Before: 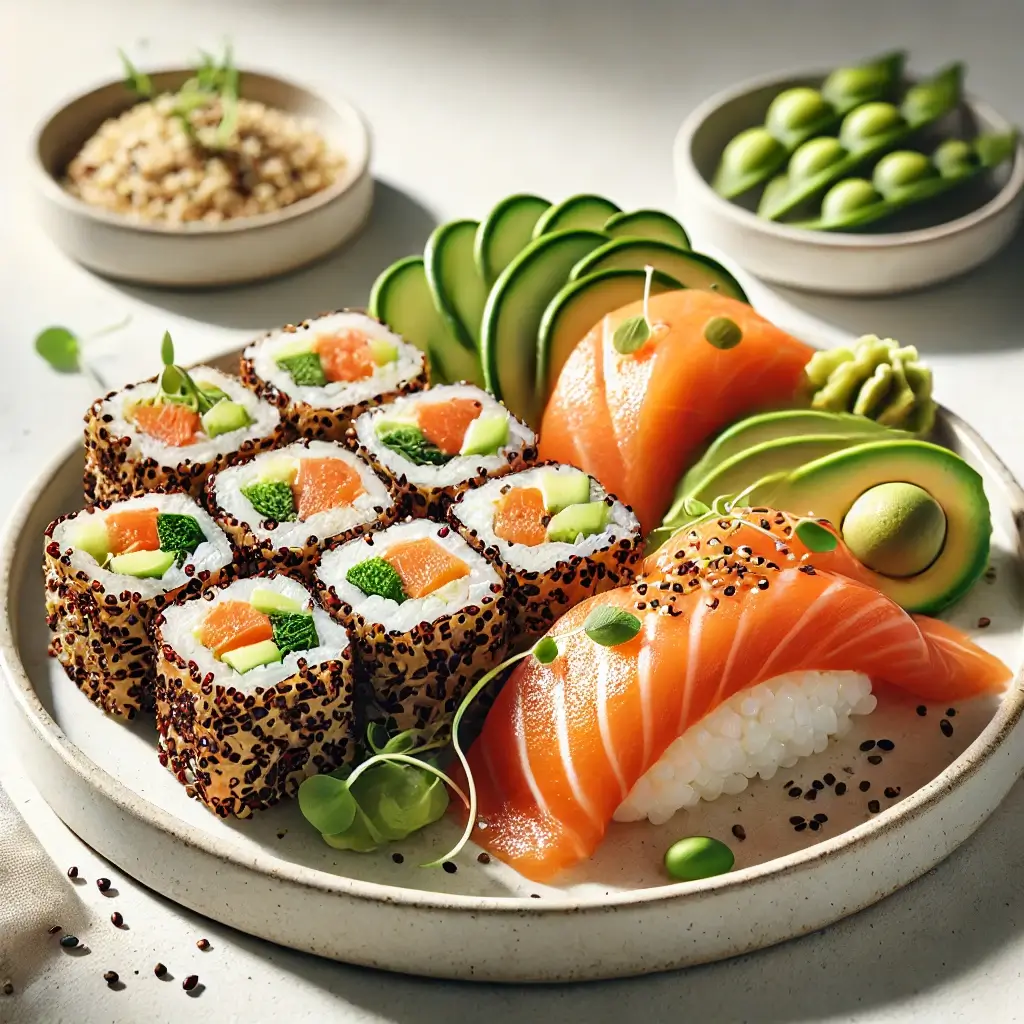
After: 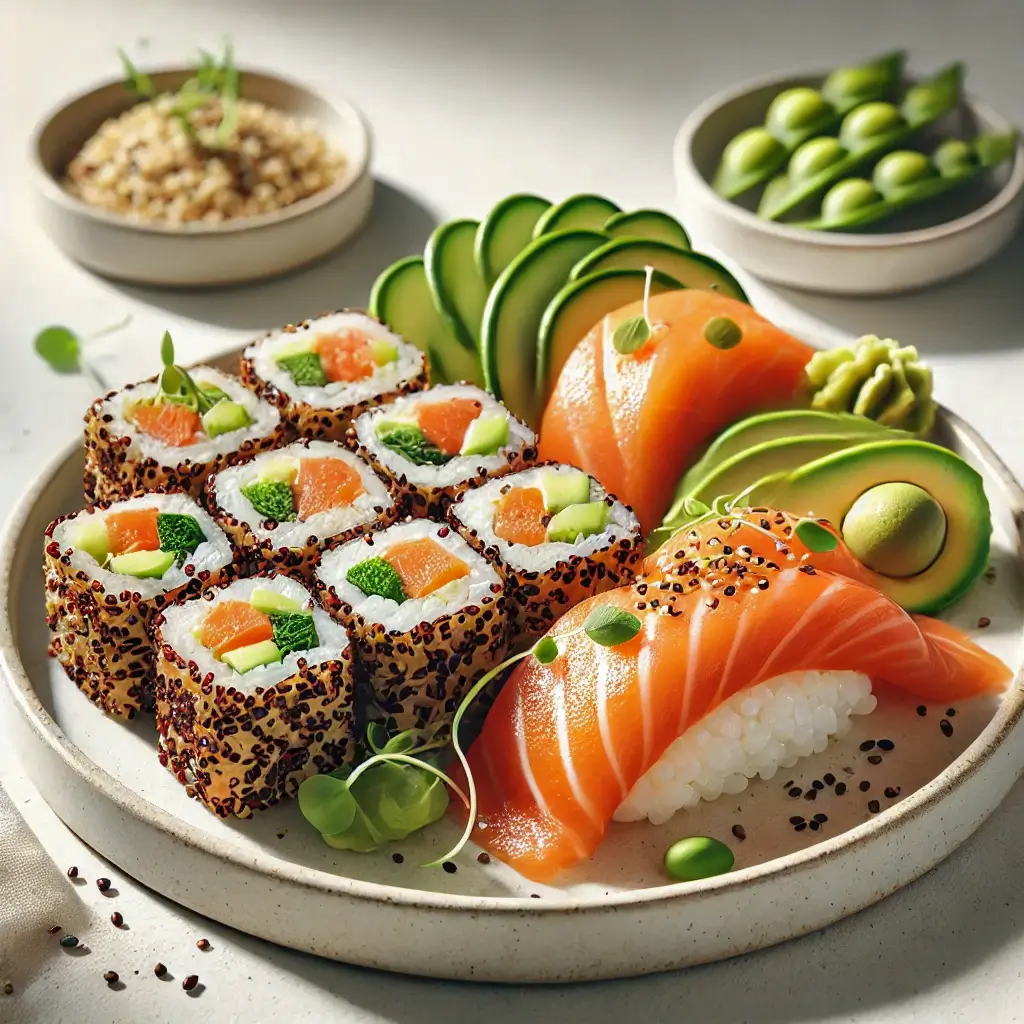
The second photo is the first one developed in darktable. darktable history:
shadows and highlights: highlights color adjustment 40.09%
